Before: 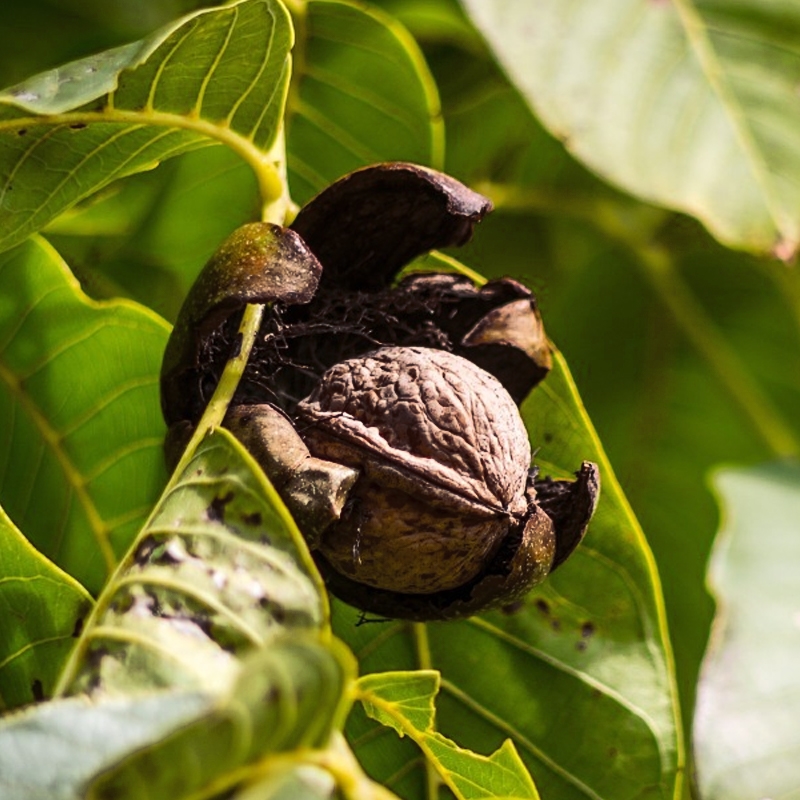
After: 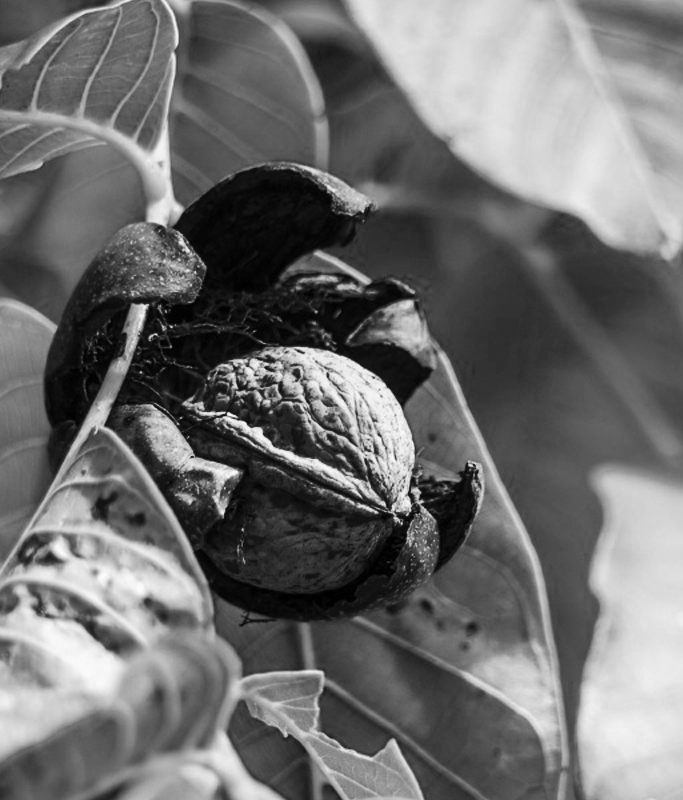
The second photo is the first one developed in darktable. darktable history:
monochrome: on, module defaults
white balance: red 0.974, blue 1.044
crop and rotate: left 14.584%
